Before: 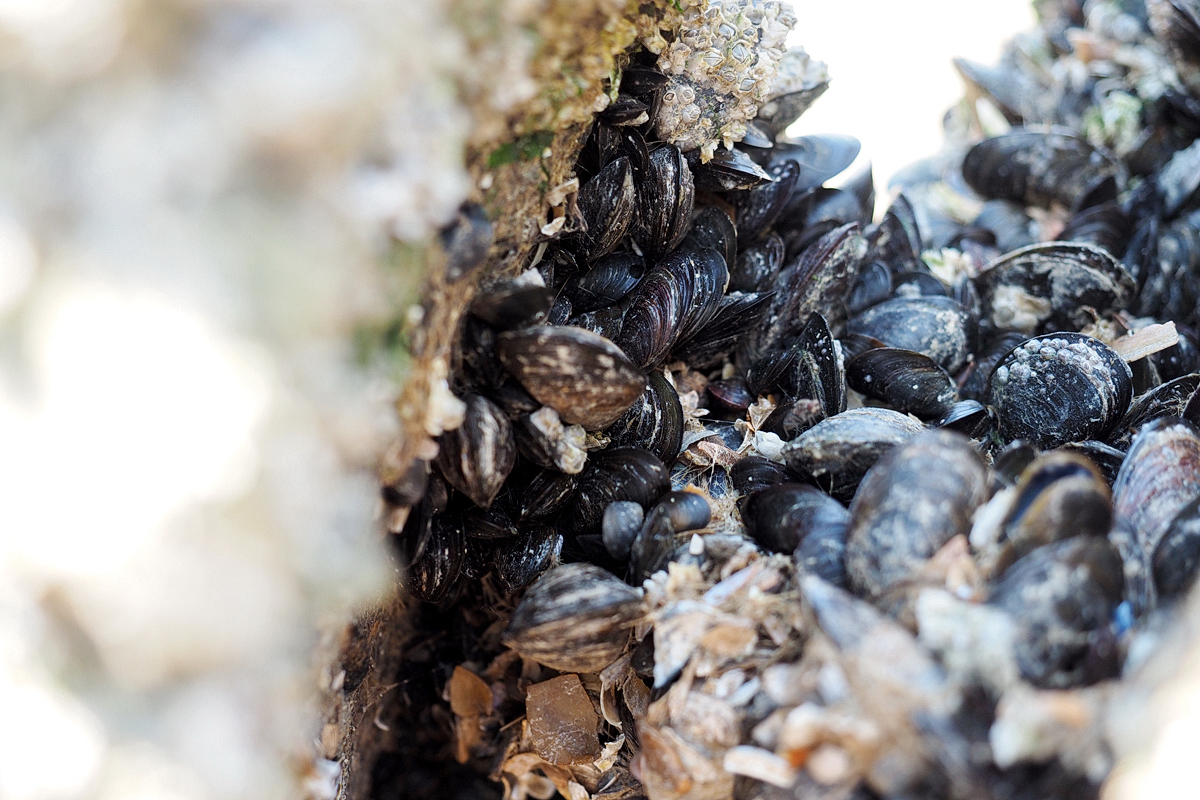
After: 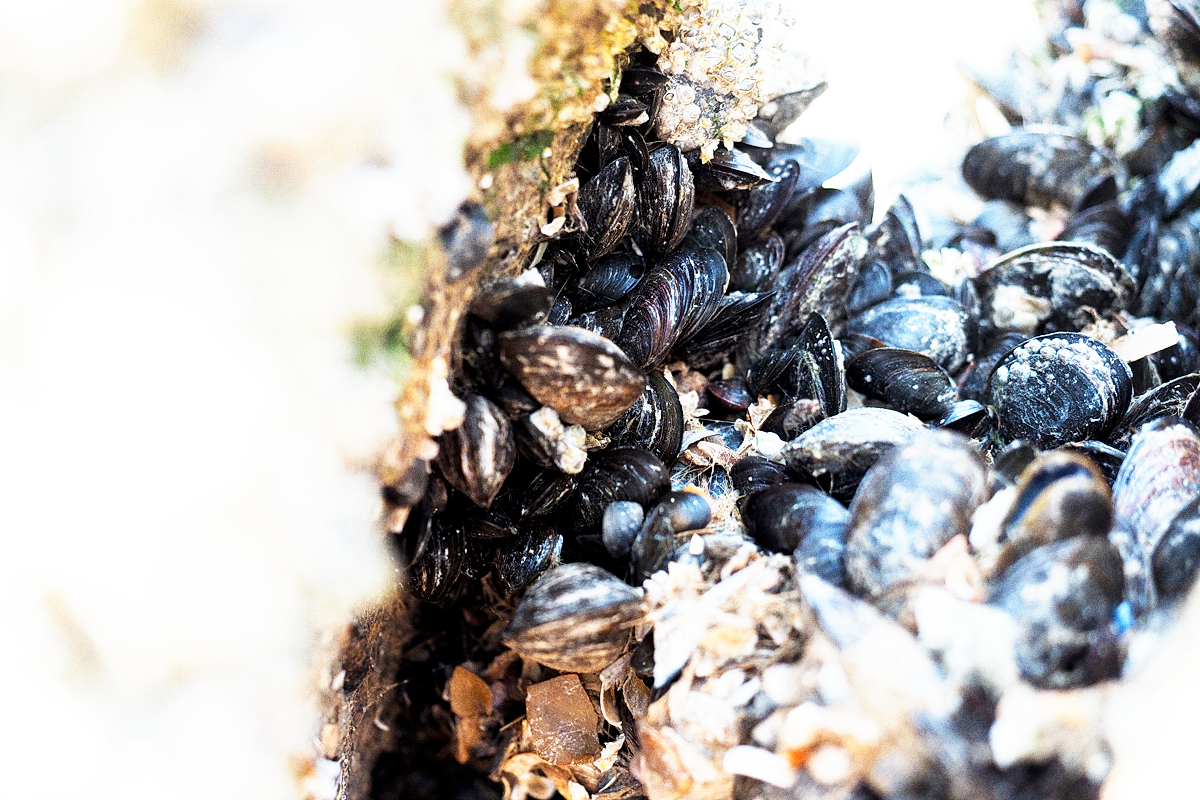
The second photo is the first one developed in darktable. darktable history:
grain: coarseness 0.09 ISO, strength 40%
base curve: curves: ch0 [(0, 0) (0.495, 0.917) (1, 1)], preserve colors none
